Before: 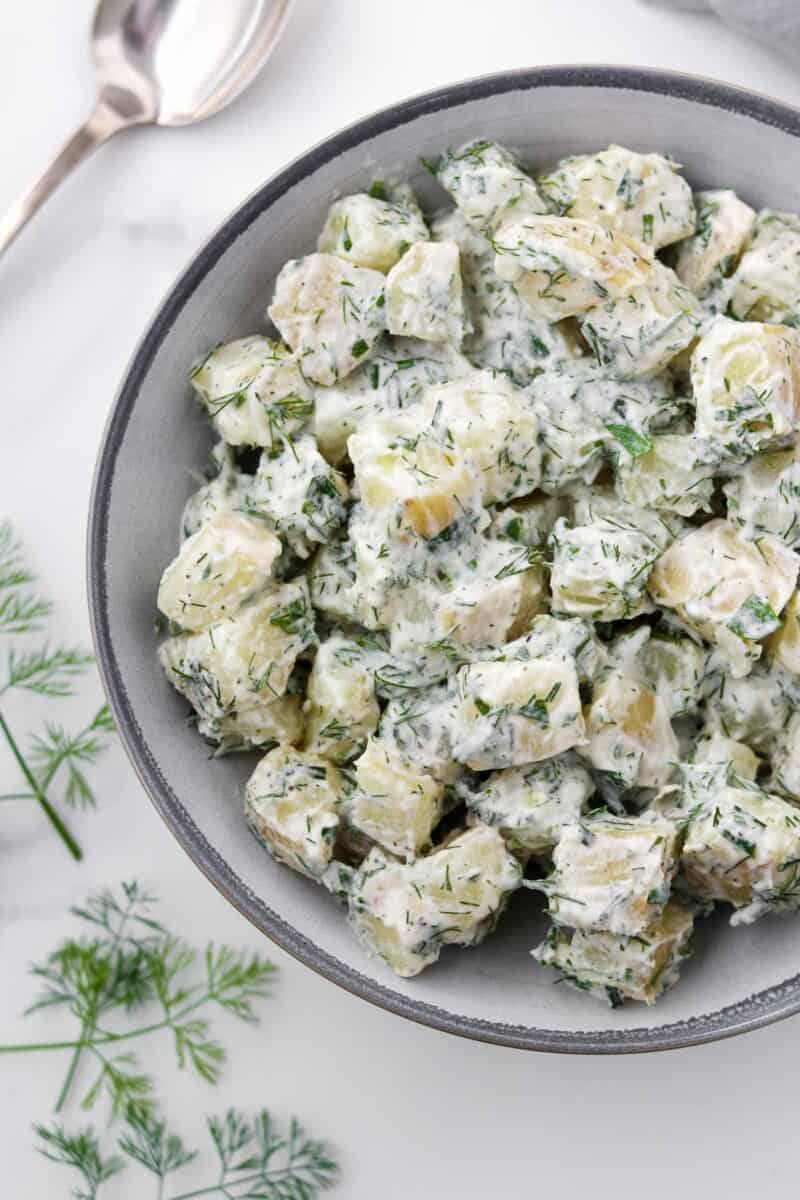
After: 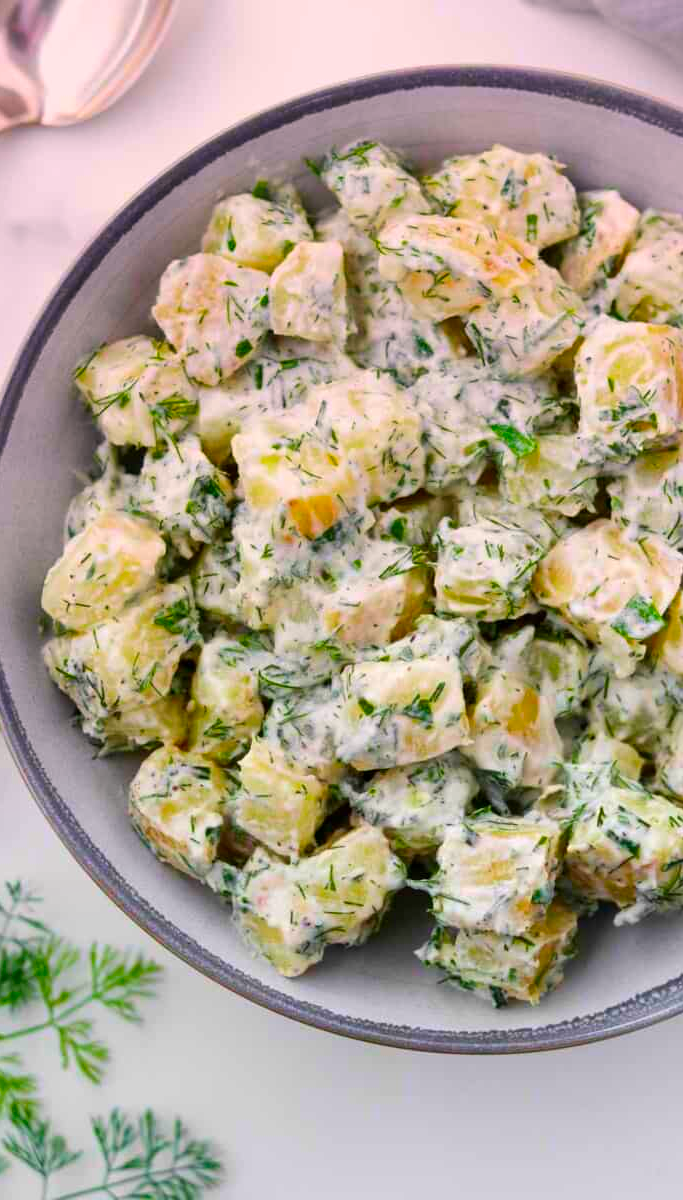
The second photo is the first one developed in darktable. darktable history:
color correction: saturation 2.15
graduated density: density 0.38 EV, hardness 21%, rotation -6.11°, saturation 32%
crop and rotate: left 14.584%
